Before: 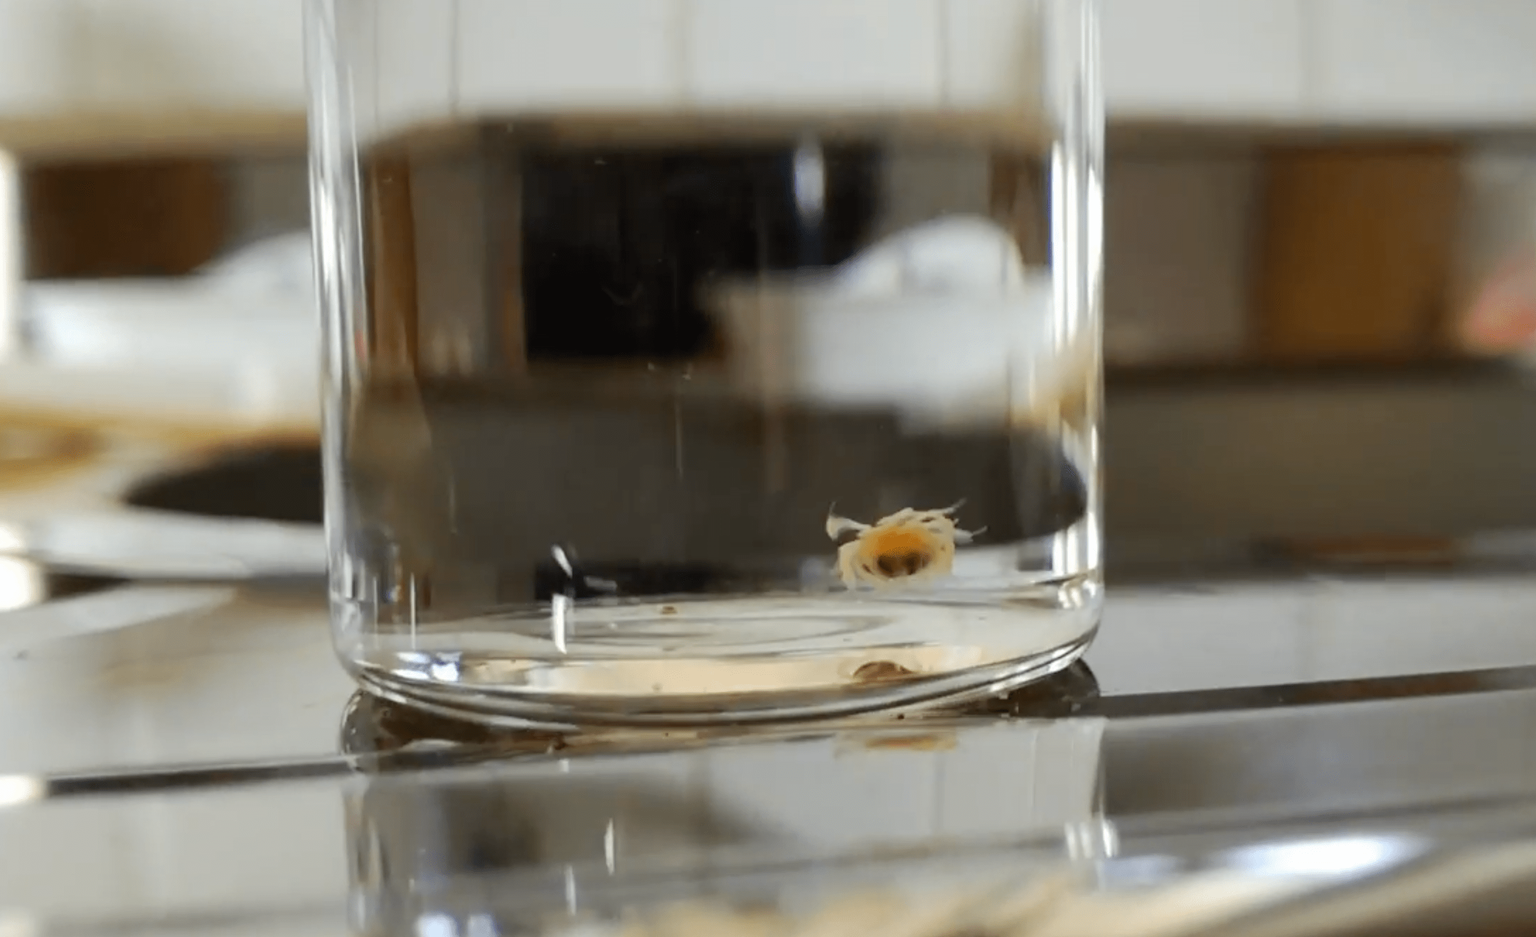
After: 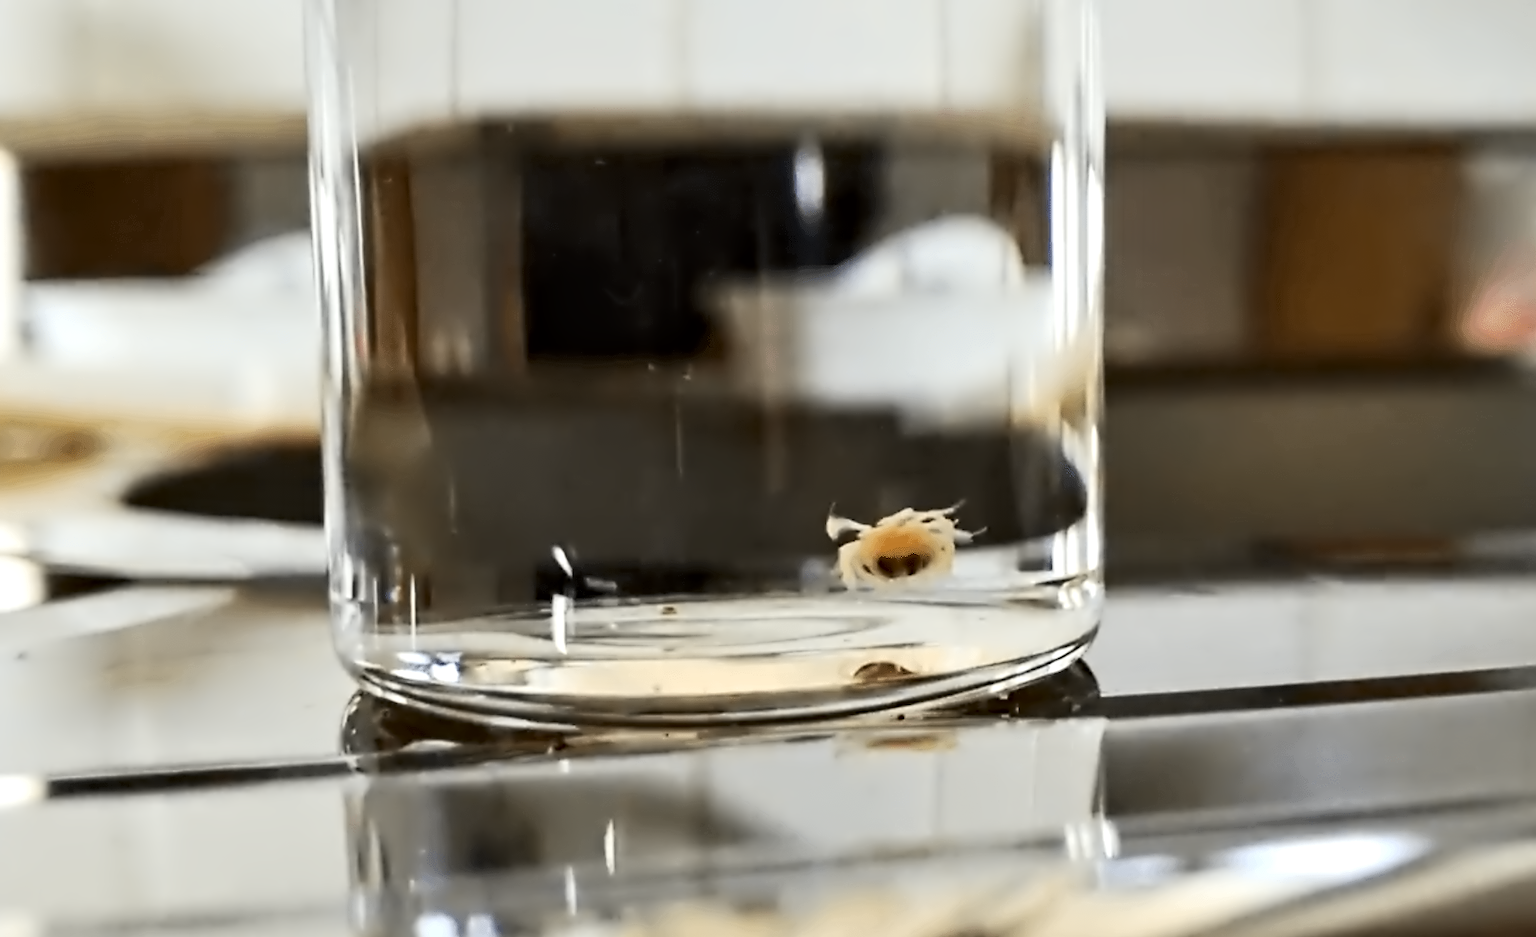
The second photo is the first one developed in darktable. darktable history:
contrast brightness saturation: contrast 0.24, brightness 0.09
sharpen: amount 0.2
contrast equalizer: octaves 7, y [[0.5, 0.542, 0.583, 0.625, 0.667, 0.708], [0.5 ×6], [0.5 ×6], [0, 0.033, 0.067, 0.1, 0.133, 0.167], [0, 0.05, 0.1, 0.15, 0.2, 0.25]]
